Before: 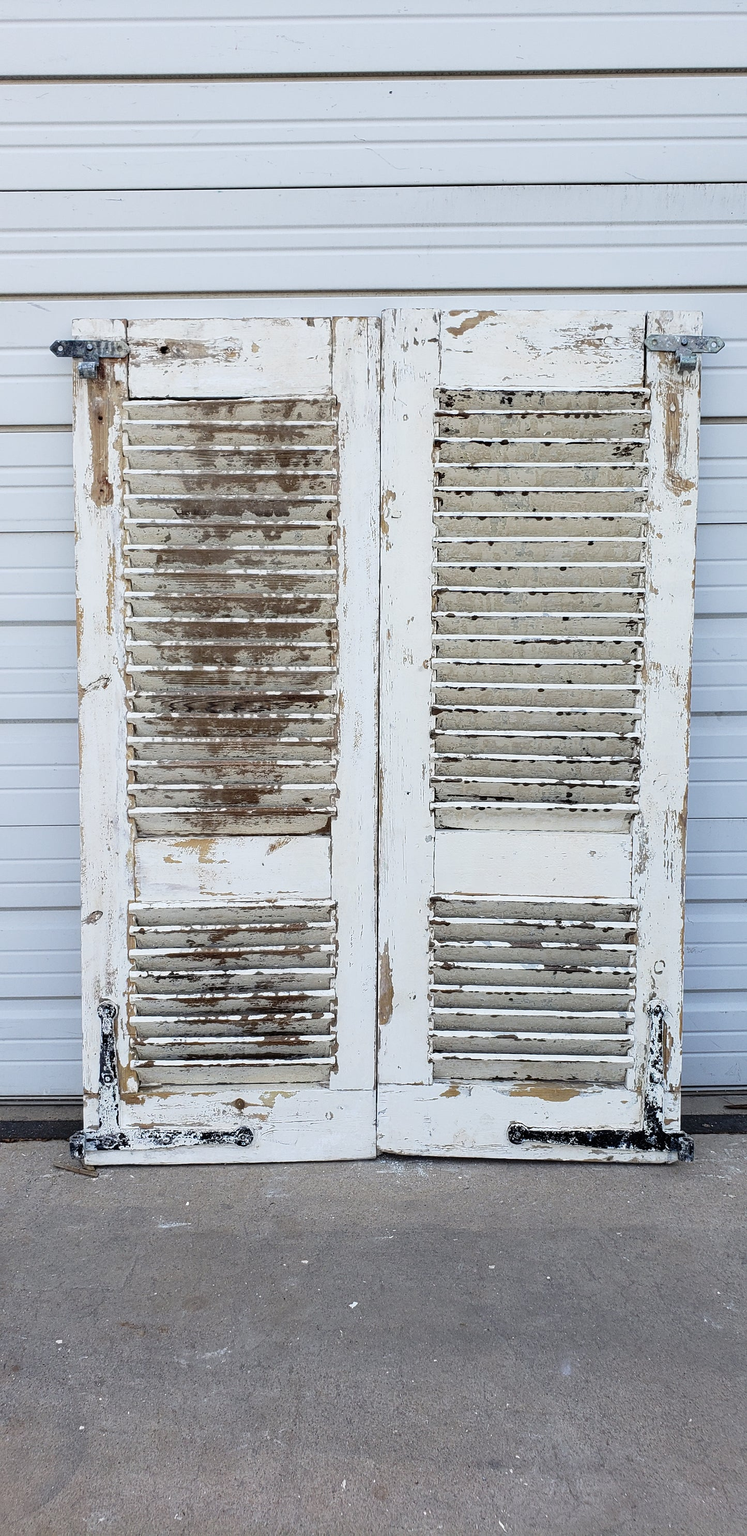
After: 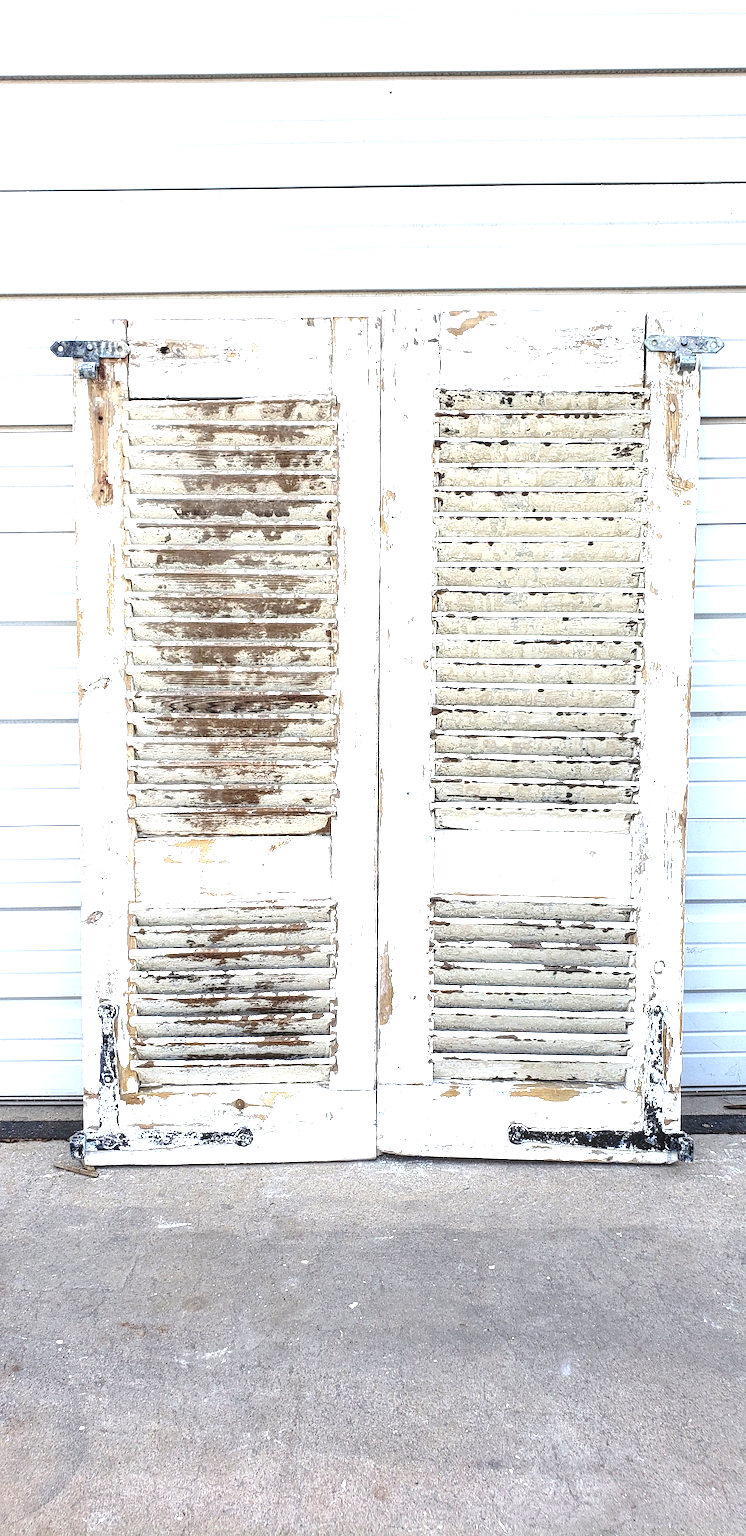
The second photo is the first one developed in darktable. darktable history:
local contrast: on, module defaults
exposure: exposure 1.25 EV, compensate exposure bias true, compensate highlight preservation false
